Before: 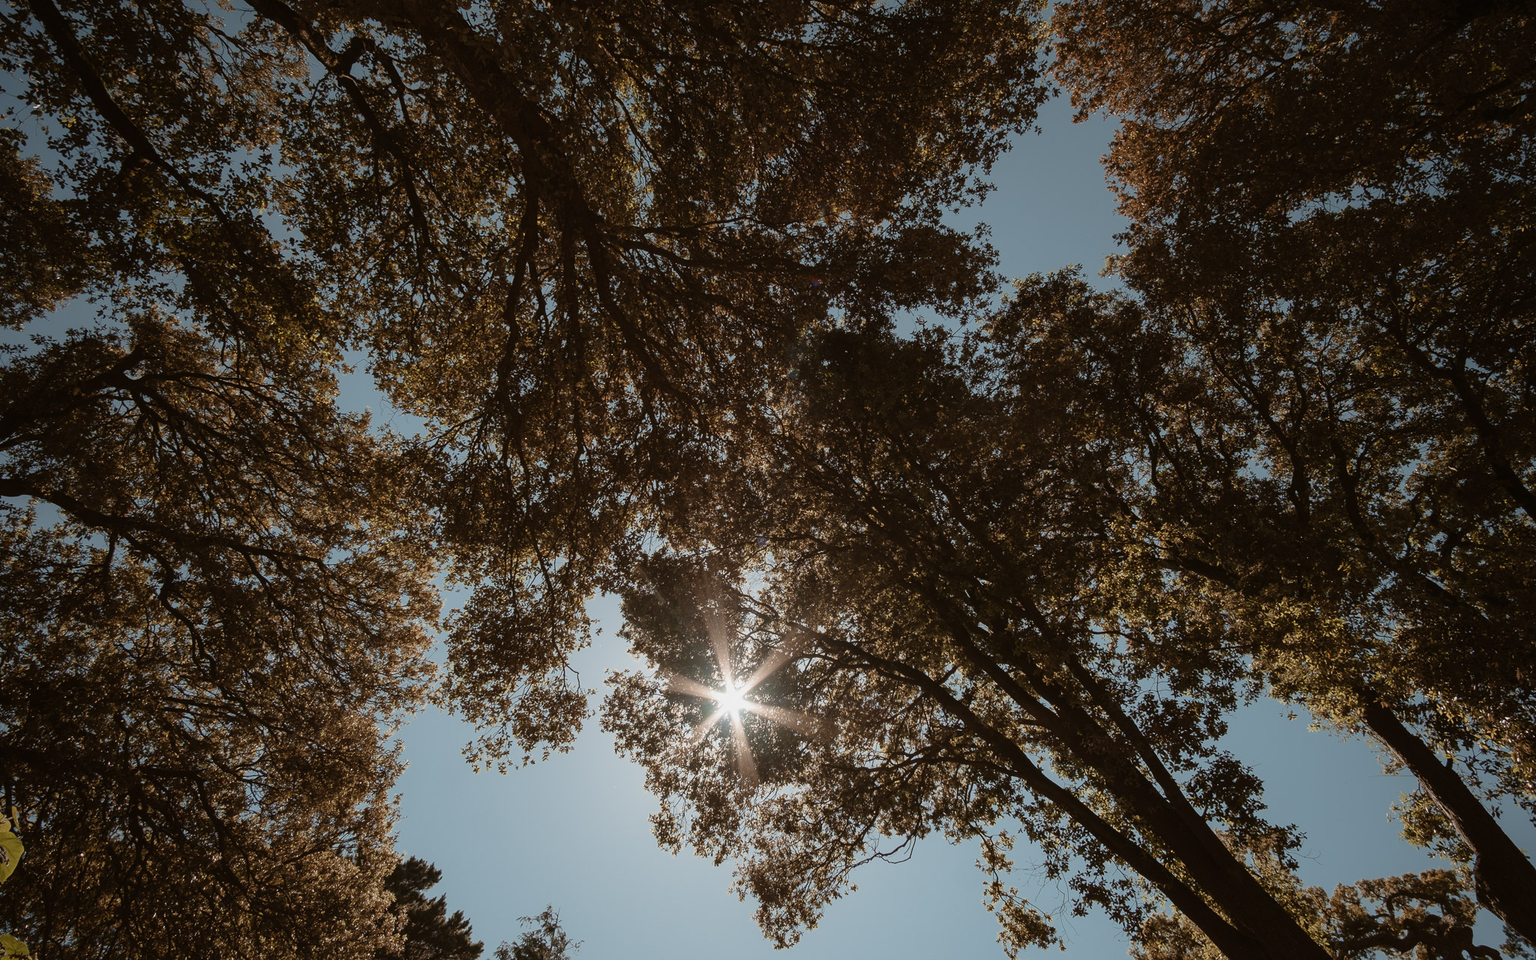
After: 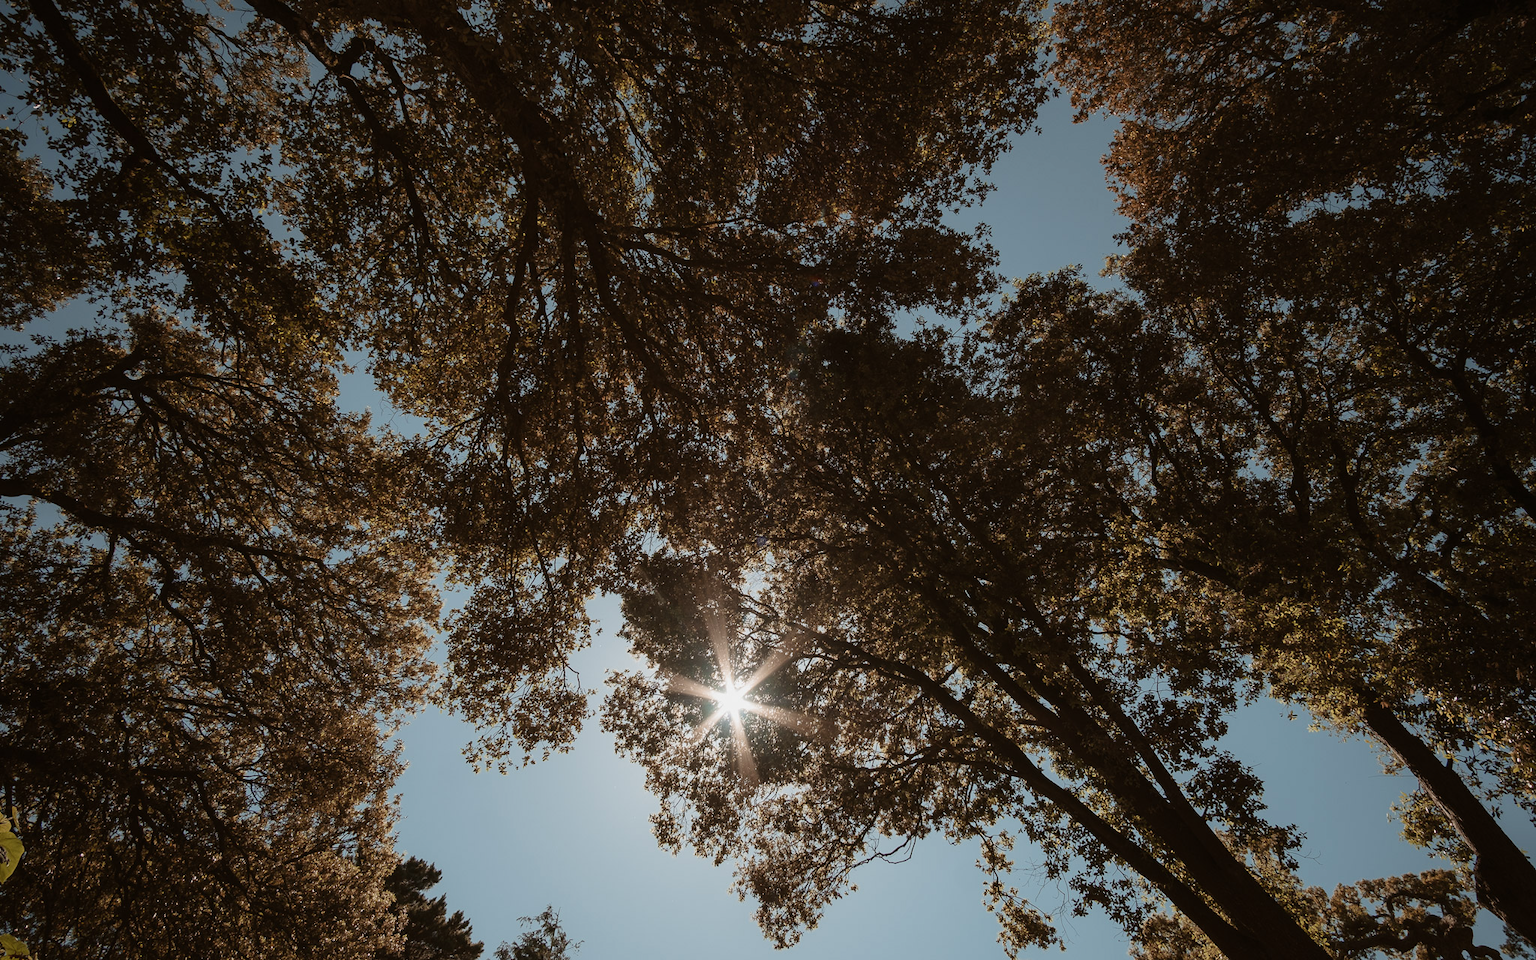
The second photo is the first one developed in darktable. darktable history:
tone curve: curves: ch0 [(0, 0) (0.266, 0.247) (0.741, 0.751) (1, 1)], preserve colors none
